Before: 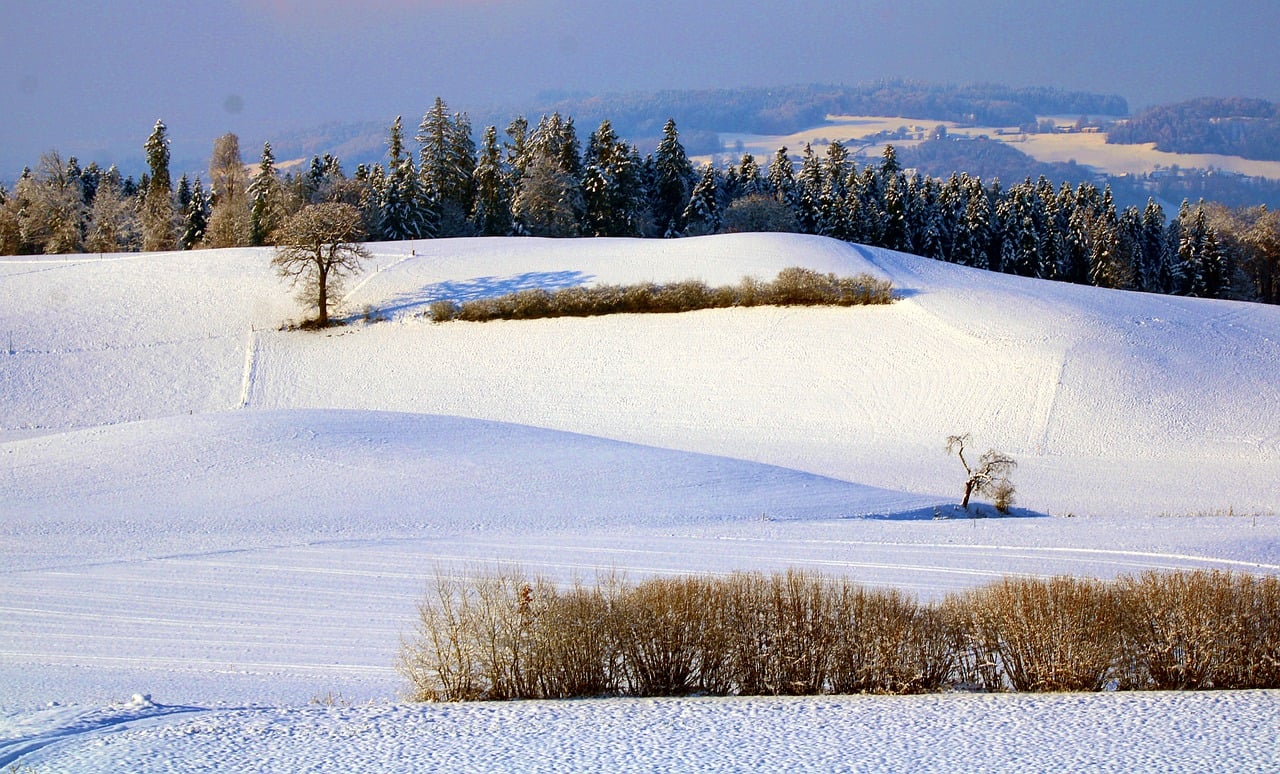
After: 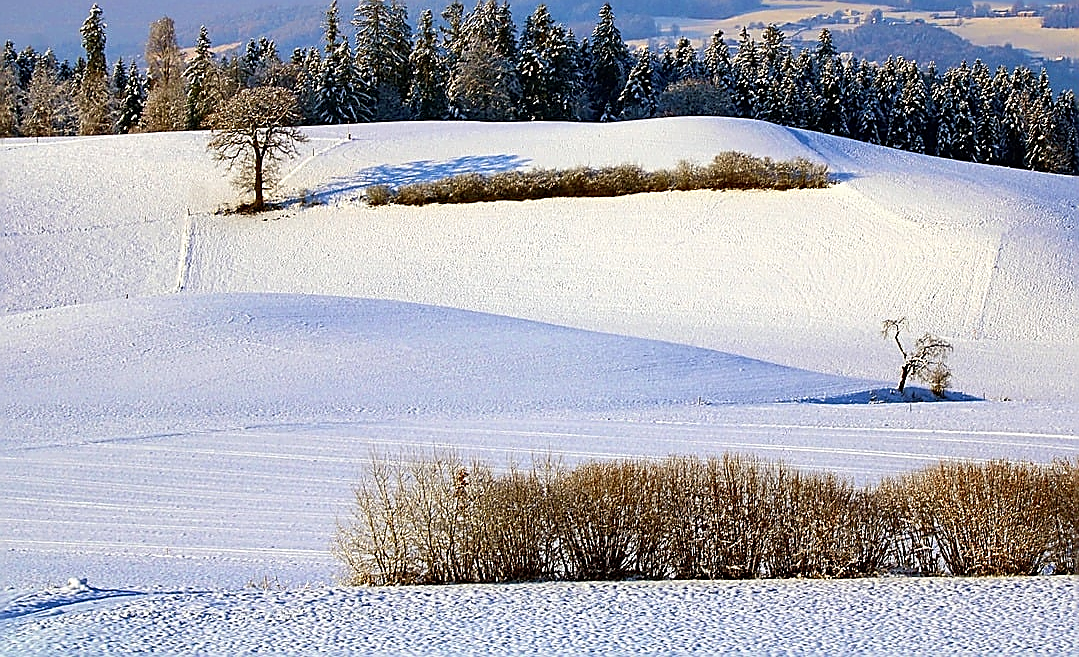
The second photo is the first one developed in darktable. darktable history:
sharpen: radius 1.669, amount 1.296
crop and rotate: left 5.022%, top 15.079%, right 10.65%
